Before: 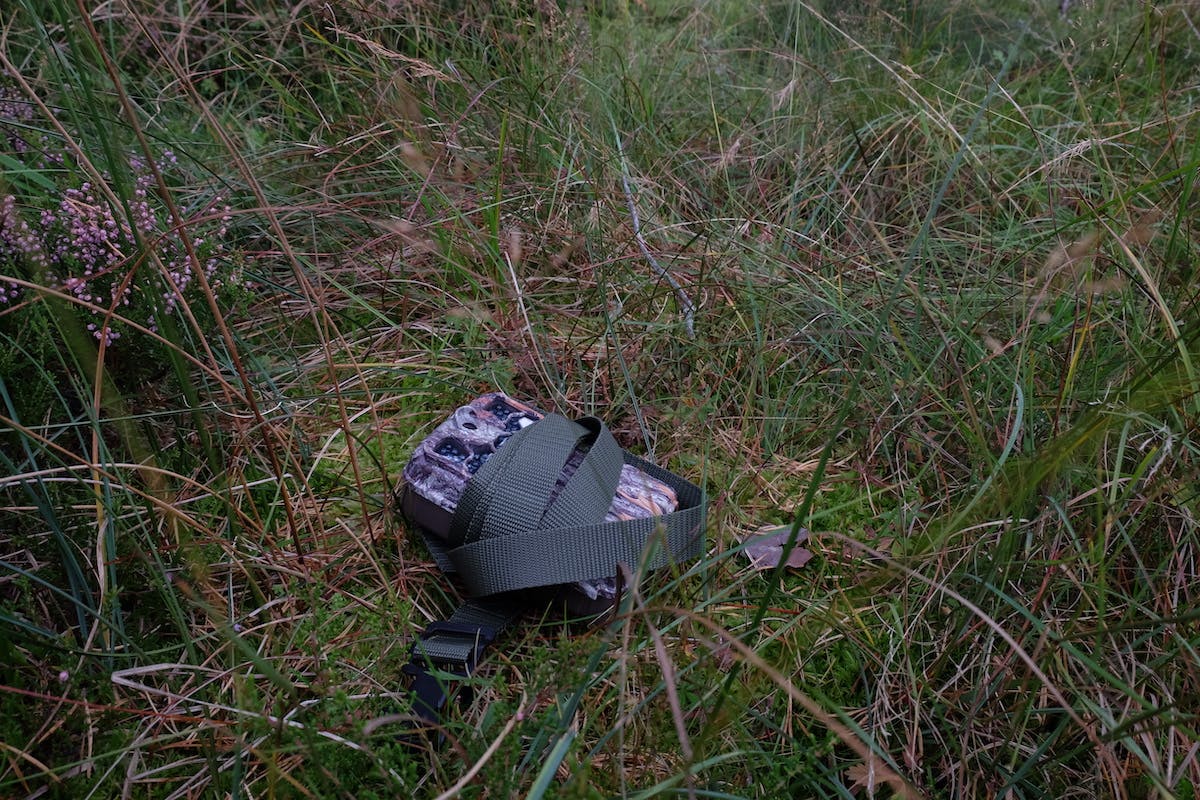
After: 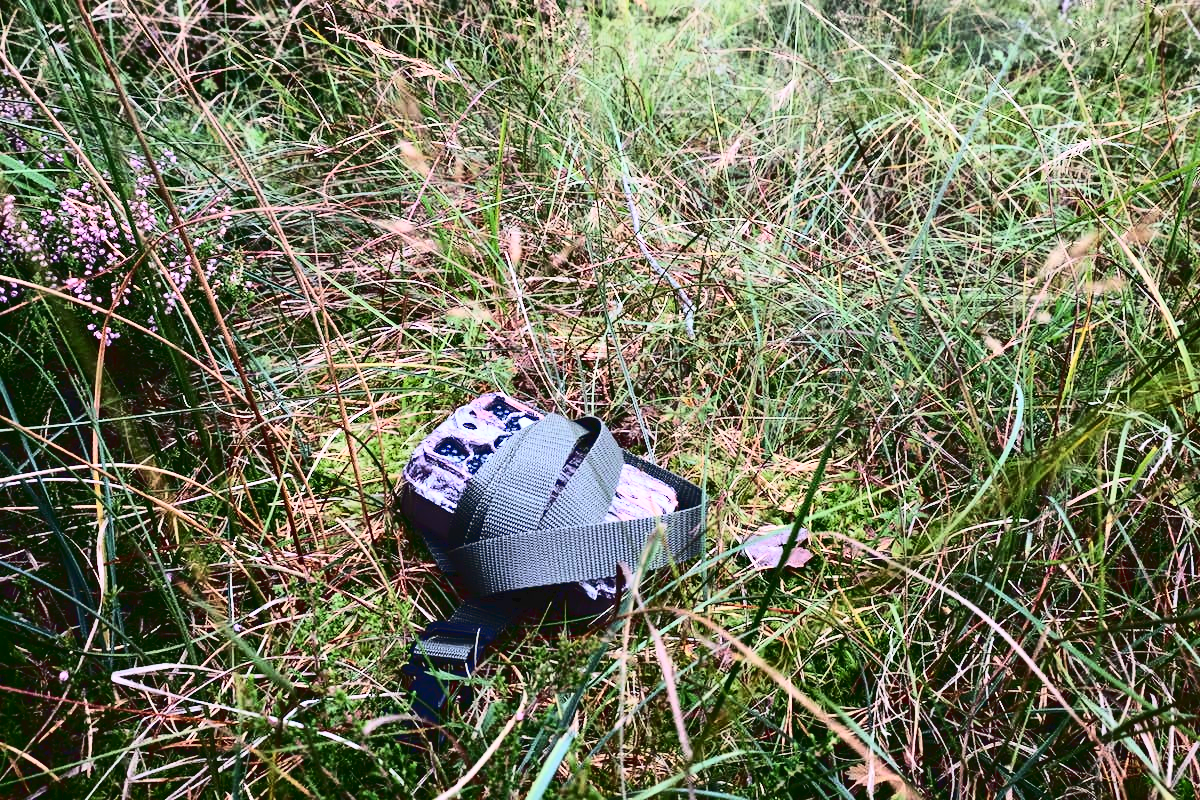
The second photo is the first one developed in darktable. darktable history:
exposure: black level correction 0, exposure 0.498 EV, compensate highlight preservation false
contrast brightness saturation: contrast 0.277
tone curve: curves: ch0 [(0, 0) (0.003, 0.045) (0.011, 0.051) (0.025, 0.057) (0.044, 0.074) (0.069, 0.096) (0.1, 0.125) (0.136, 0.16) (0.177, 0.201) (0.224, 0.242) (0.277, 0.299) (0.335, 0.362) (0.399, 0.432) (0.468, 0.512) (0.543, 0.601) (0.623, 0.691) (0.709, 0.786) (0.801, 0.876) (0.898, 0.927) (1, 1)], color space Lab, linked channels, preserve colors none
tone equalizer: on, module defaults
base curve: curves: ch0 [(0, 0) (0.028, 0.03) (0.105, 0.232) (0.387, 0.748) (0.754, 0.968) (1, 1)]
